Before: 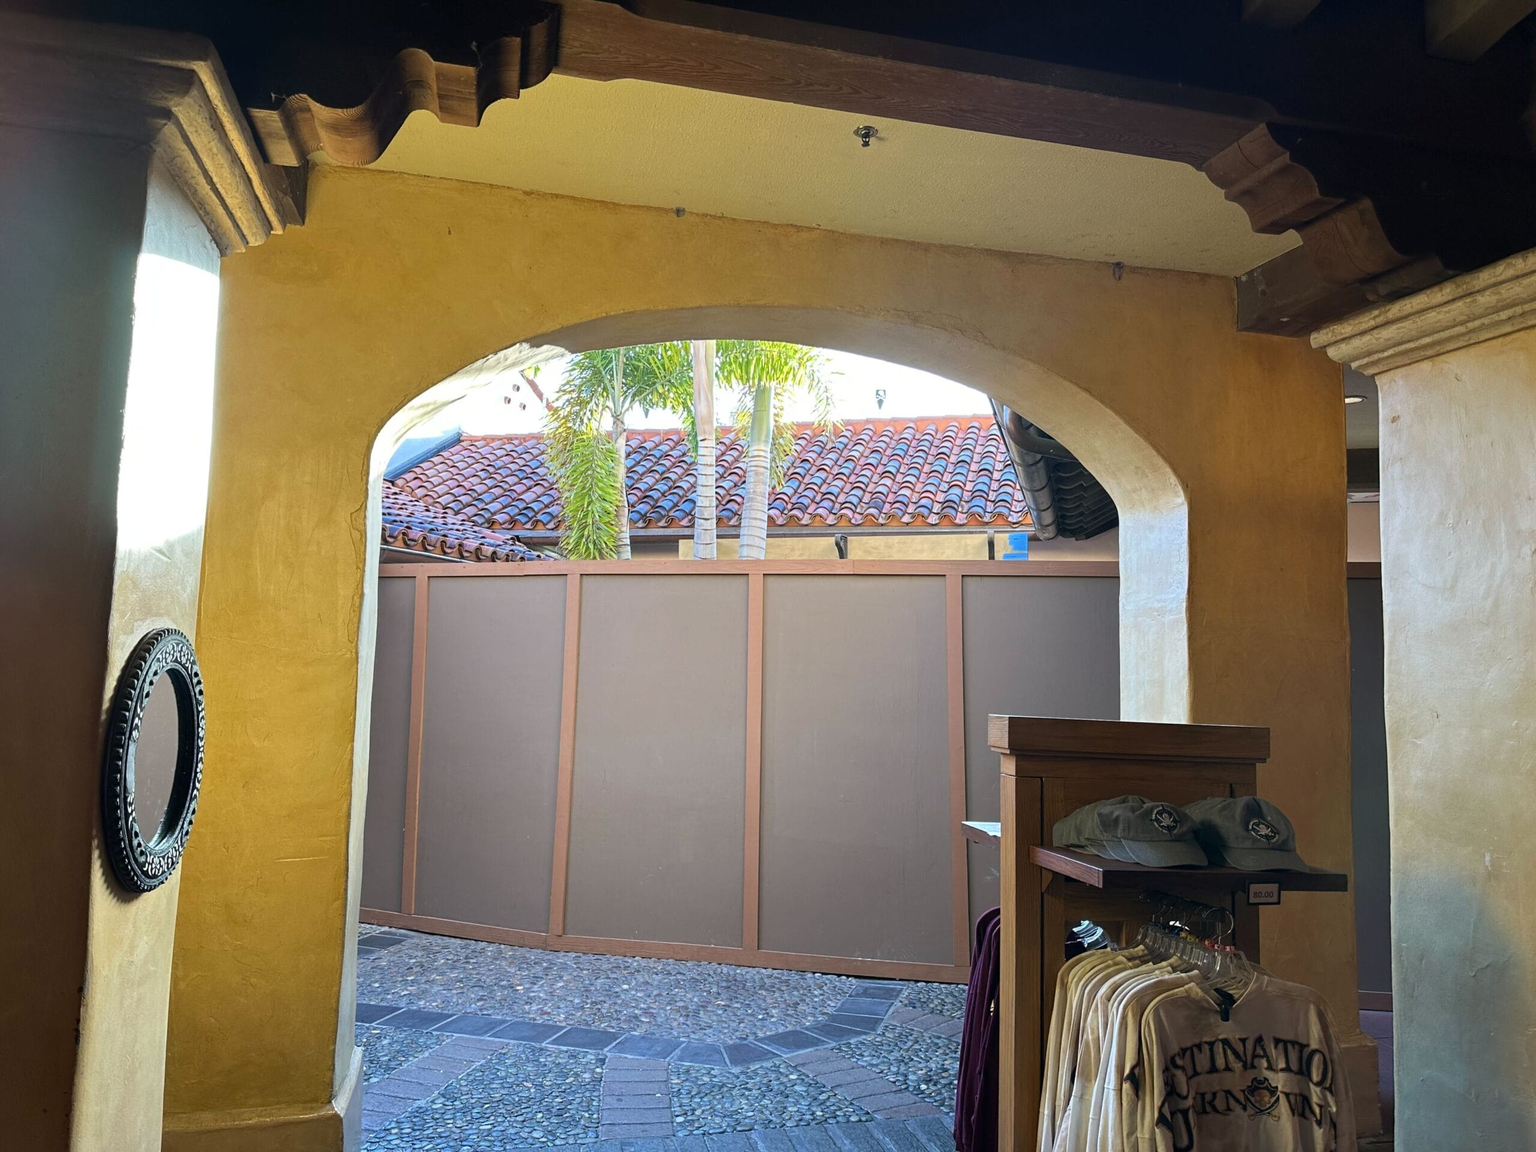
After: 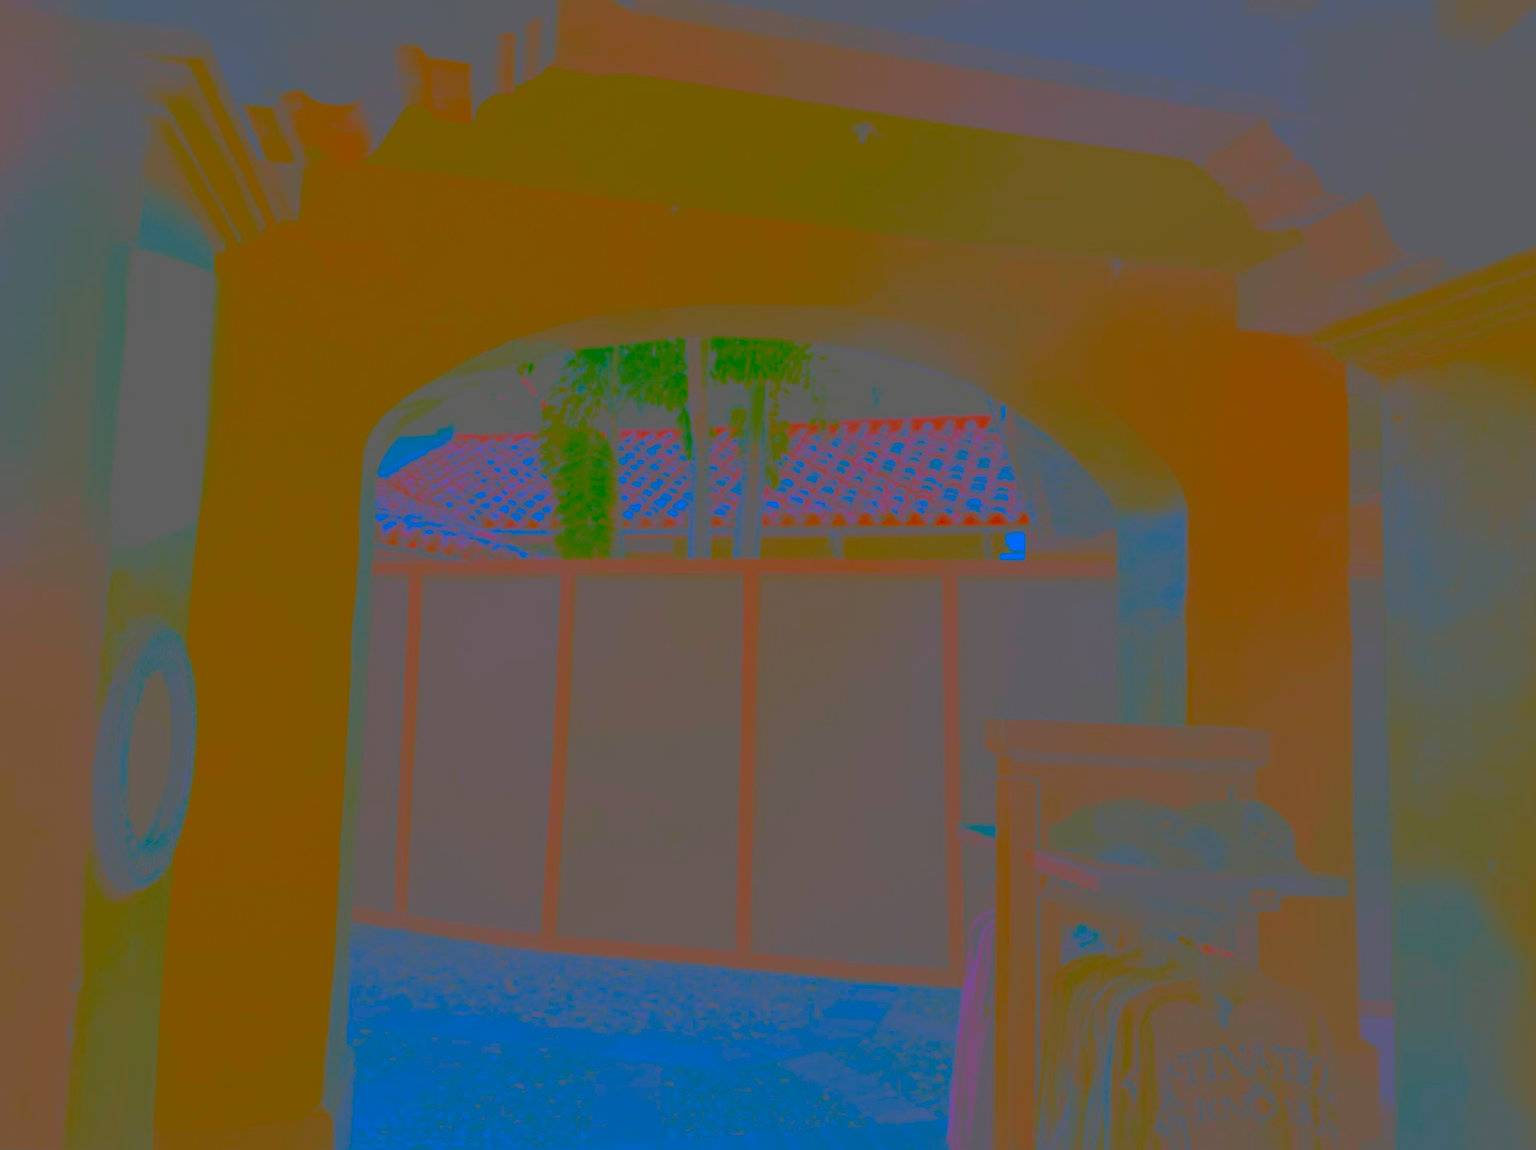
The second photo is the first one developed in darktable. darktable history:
color balance: output saturation 98.5%
contrast brightness saturation: contrast -0.99, brightness -0.17, saturation 0.75
local contrast: on, module defaults
rotate and perspective: rotation 0.192°, lens shift (horizontal) -0.015, crop left 0.005, crop right 0.996, crop top 0.006, crop bottom 0.99
